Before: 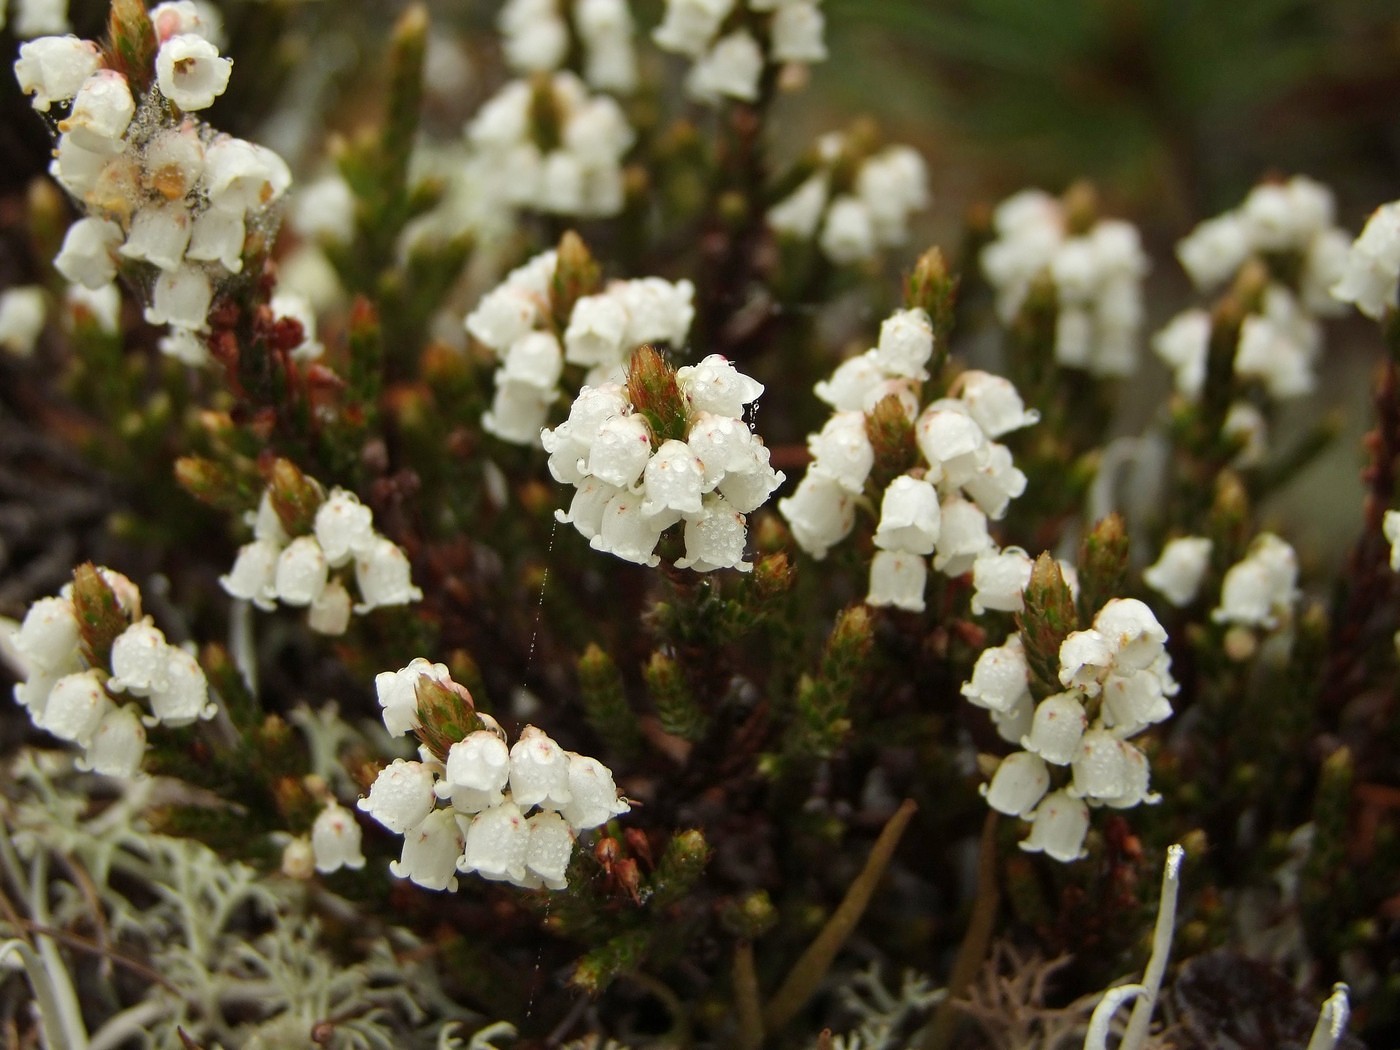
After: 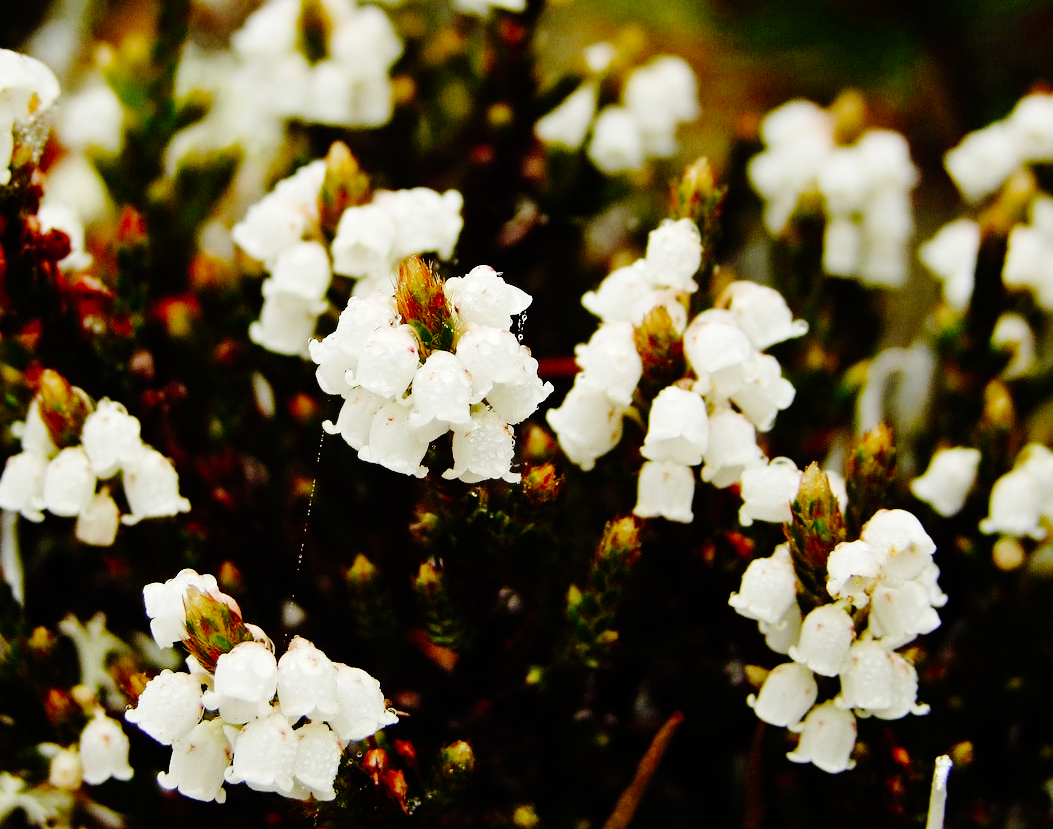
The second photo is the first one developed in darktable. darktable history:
base curve: curves: ch0 [(0, 0) (0.036, 0.01) (0.123, 0.254) (0.258, 0.504) (0.507, 0.748) (1, 1)], preserve colors none
crop: left 16.616%, top 8.503%, right 8.139%, bottom 12.514%
